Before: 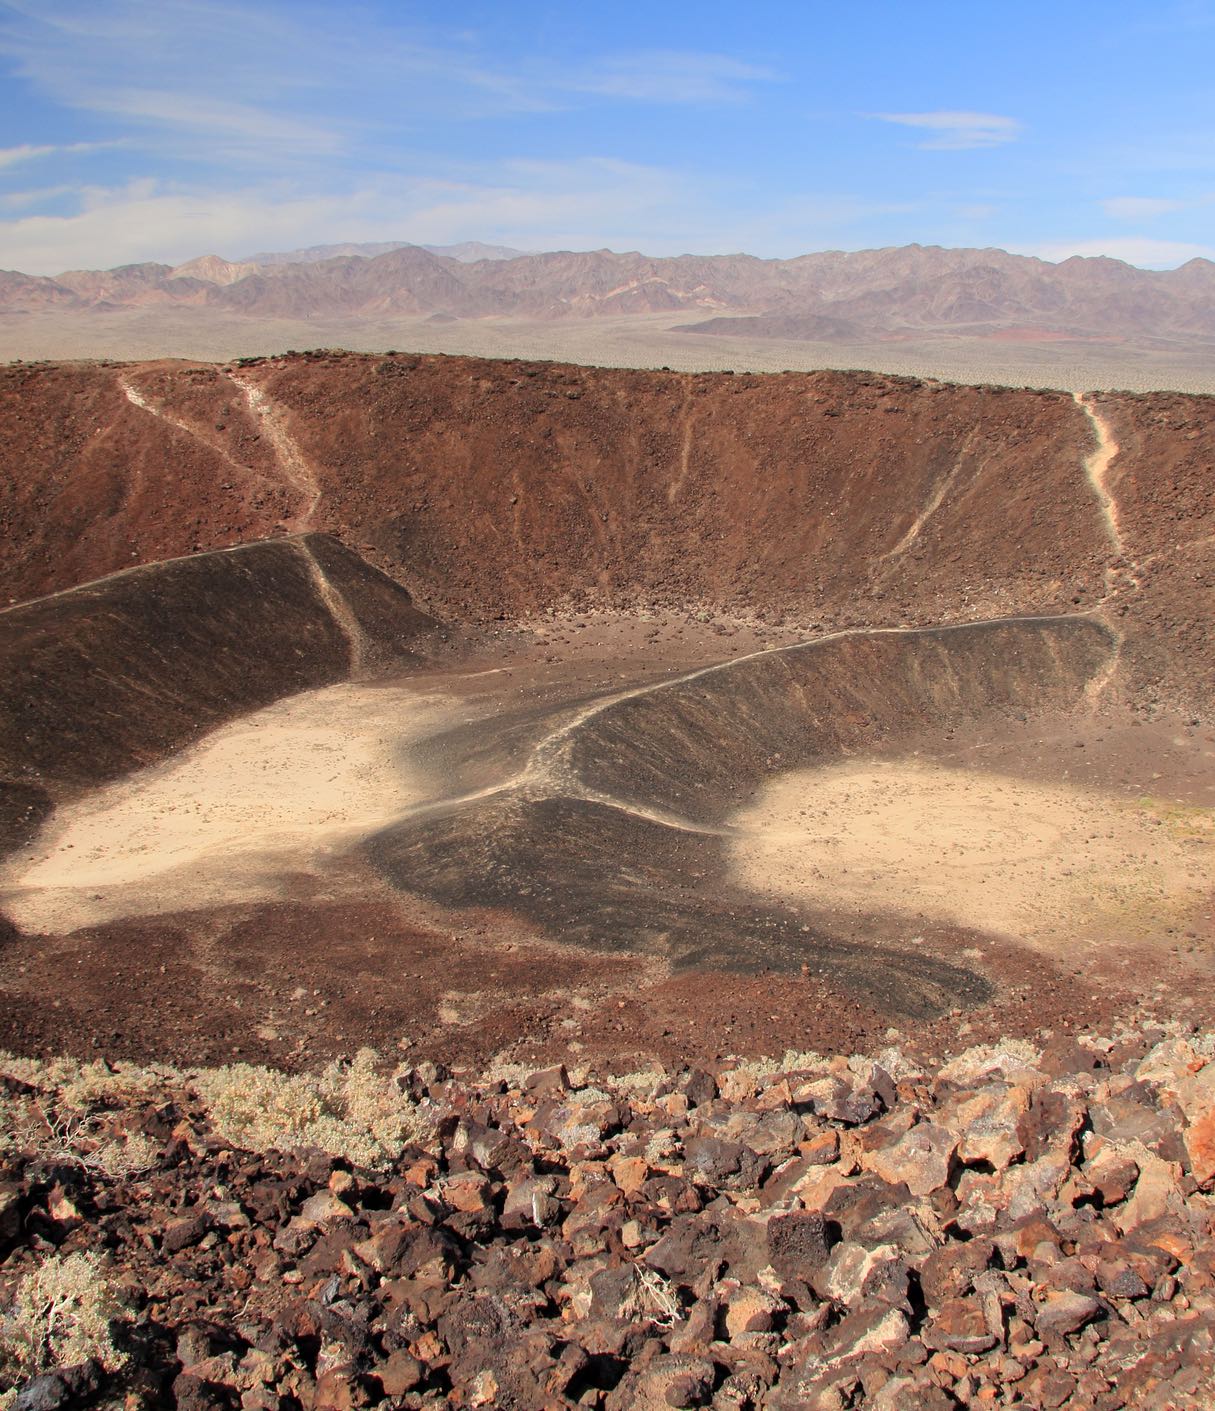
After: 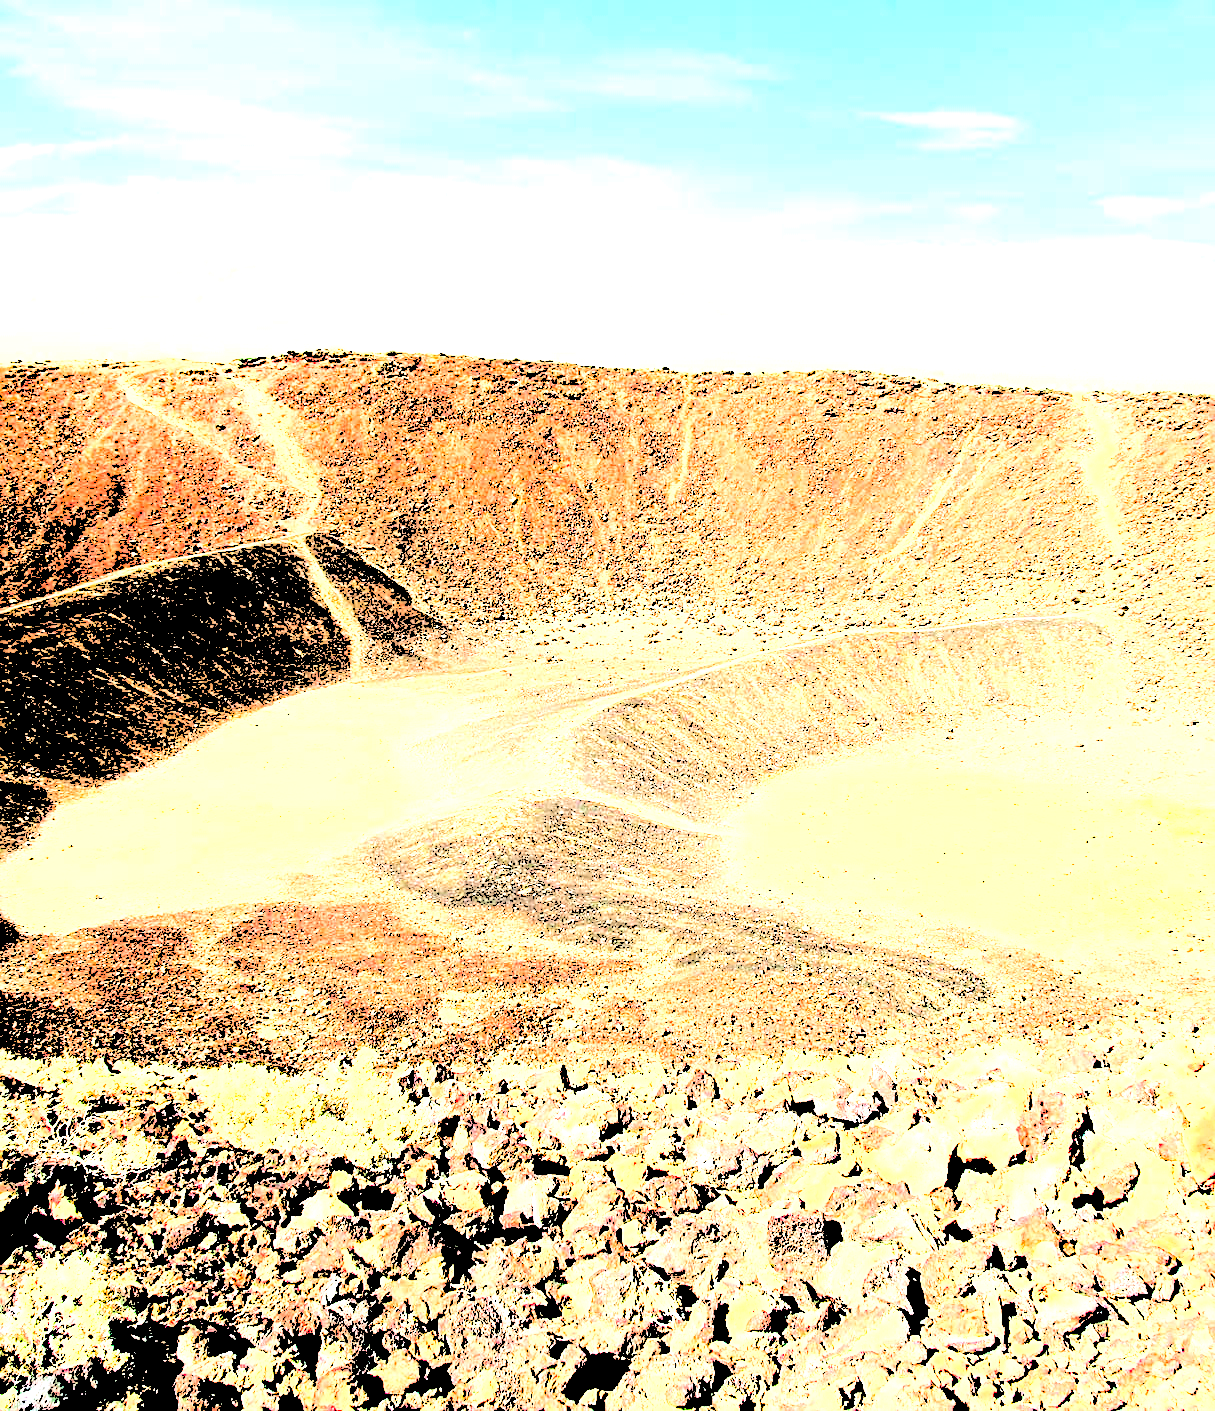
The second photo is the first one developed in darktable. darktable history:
sharpen: radius 1.959
contrast brightness saturation: contrast 0.819, brightness 0.602, saturation 0.575
local contrast: mode bilateral grid, contrast 20, coarseness 51, detail 141%, midtone range 0.2
levels: levels [0.246, 0.256, 0.506]
color balance rgb: shadows lift › luminance -8.037%, shadows lift › chroma 2.393%, shadows lift › hue 165.93°, perceptual saturation grading › global saturation 0.58%
